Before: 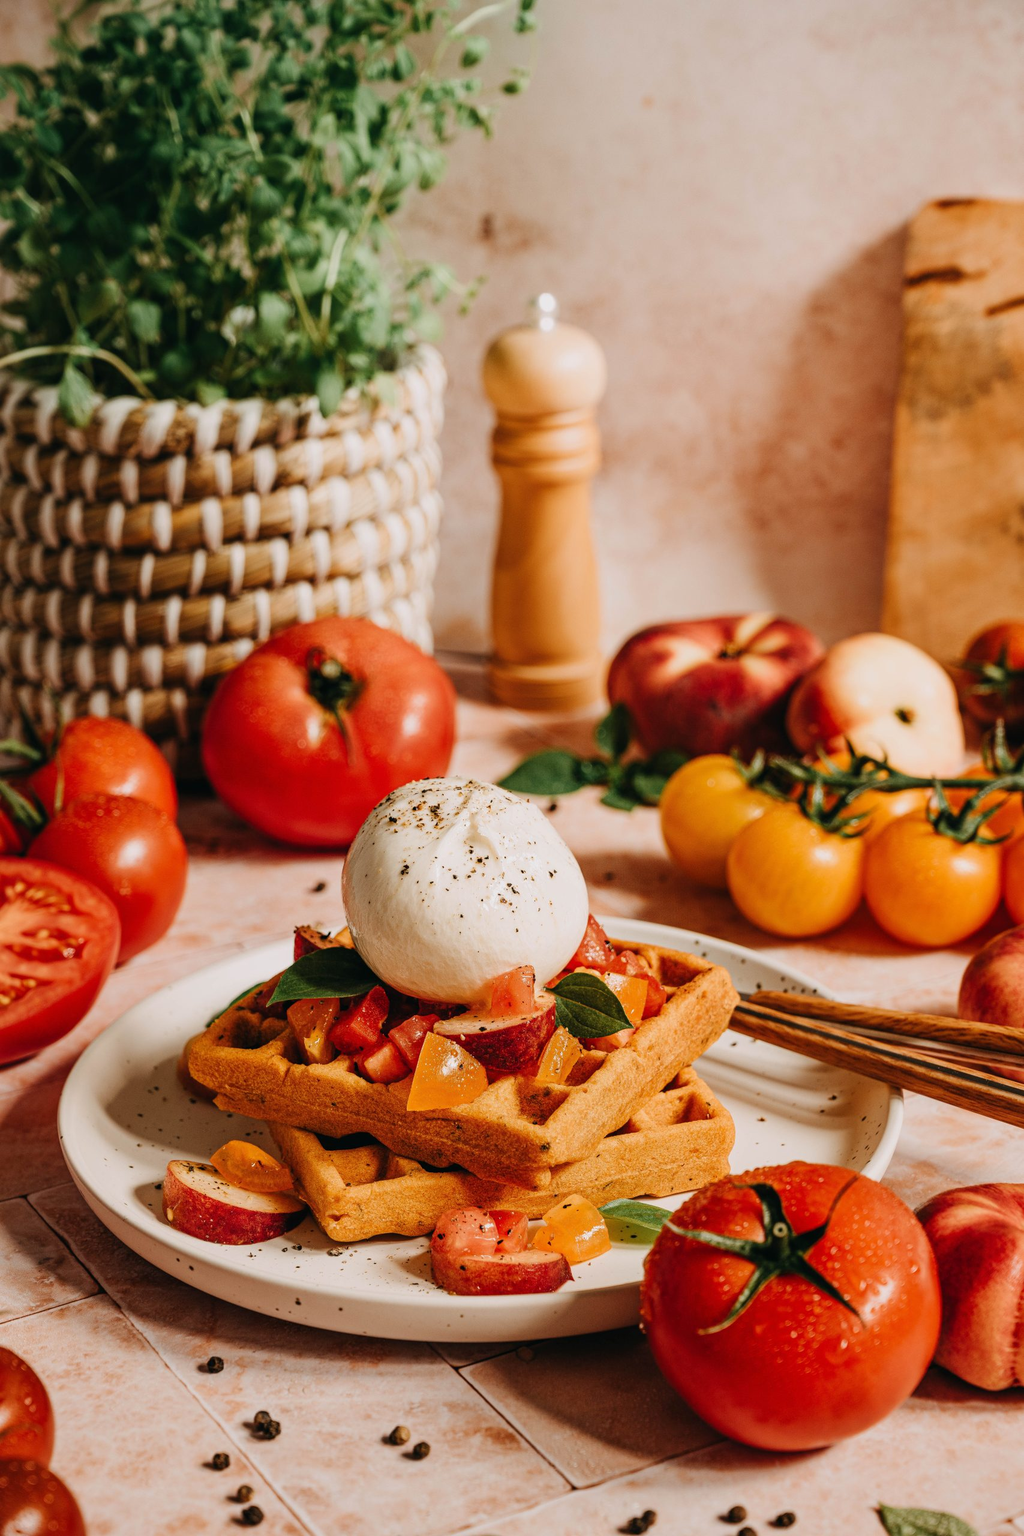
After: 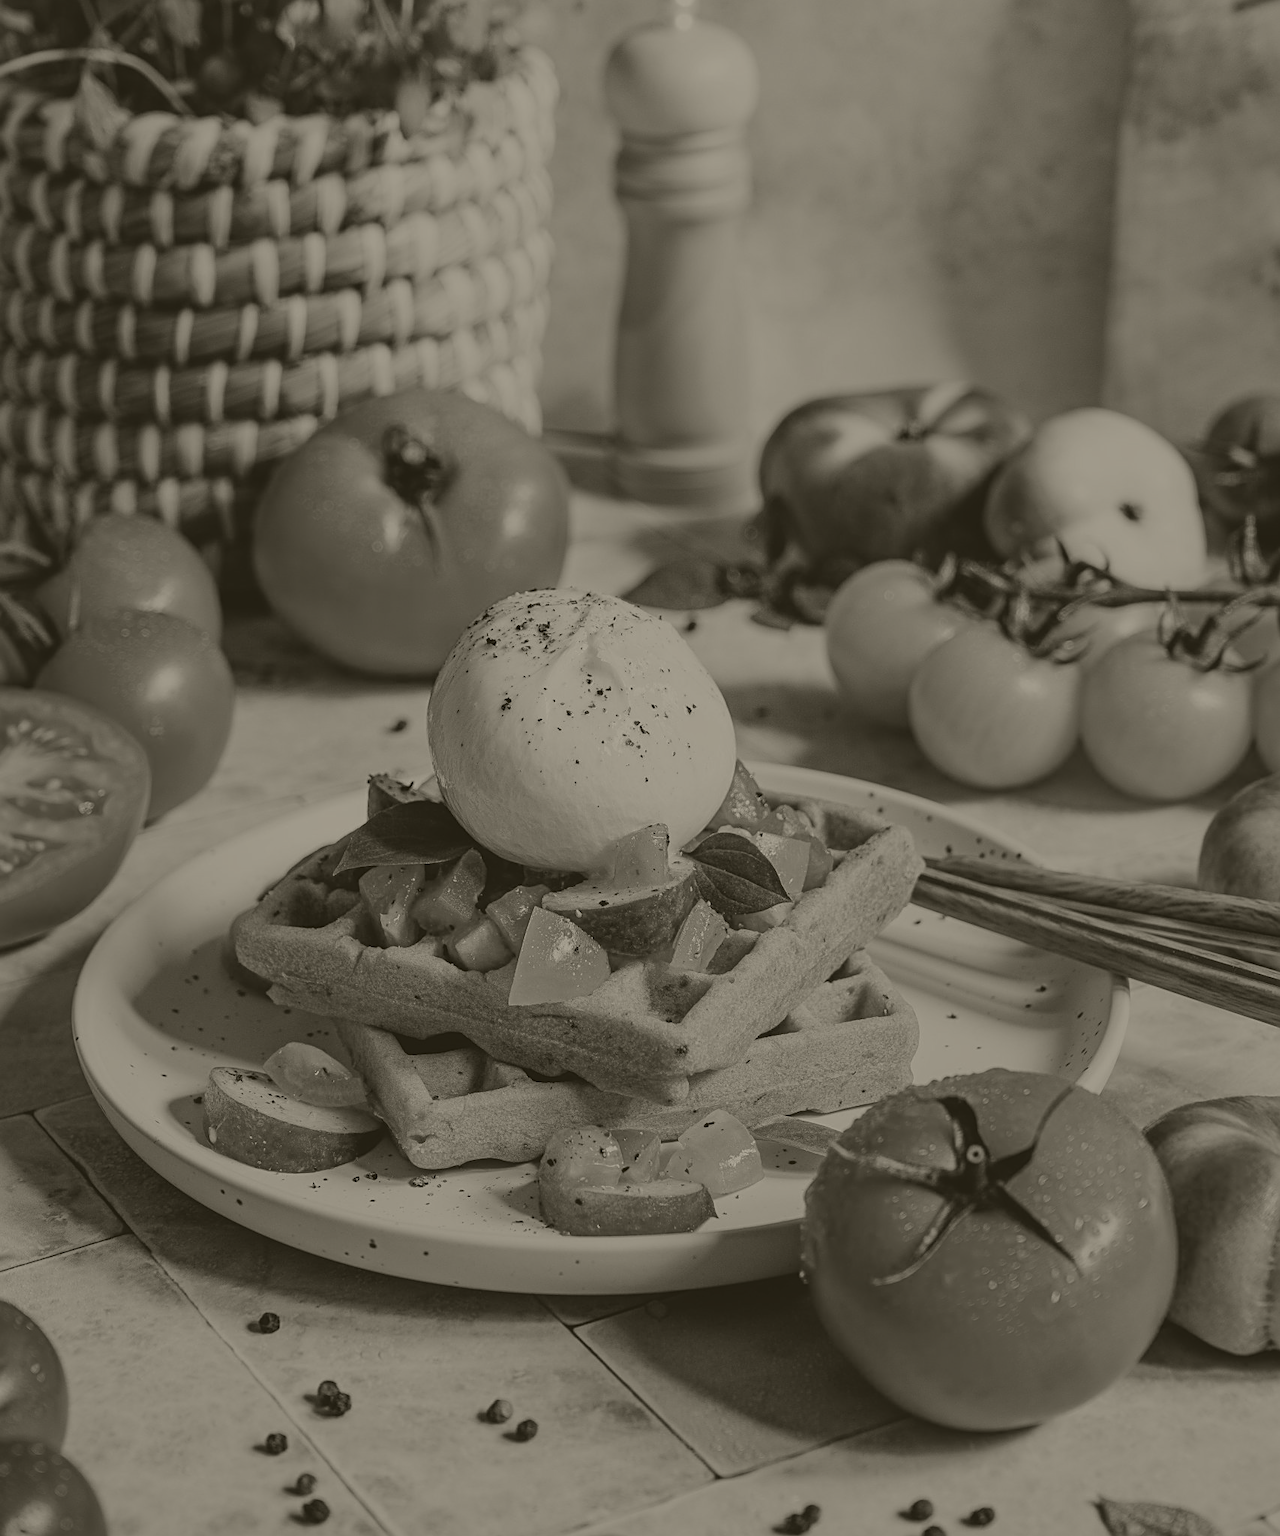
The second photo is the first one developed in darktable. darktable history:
sharpen: on, module defaults
colorize: hue 41.44°, saturation 22%, source mix 60%, lightness 10.61%
crop and rotate: top 19.998%
